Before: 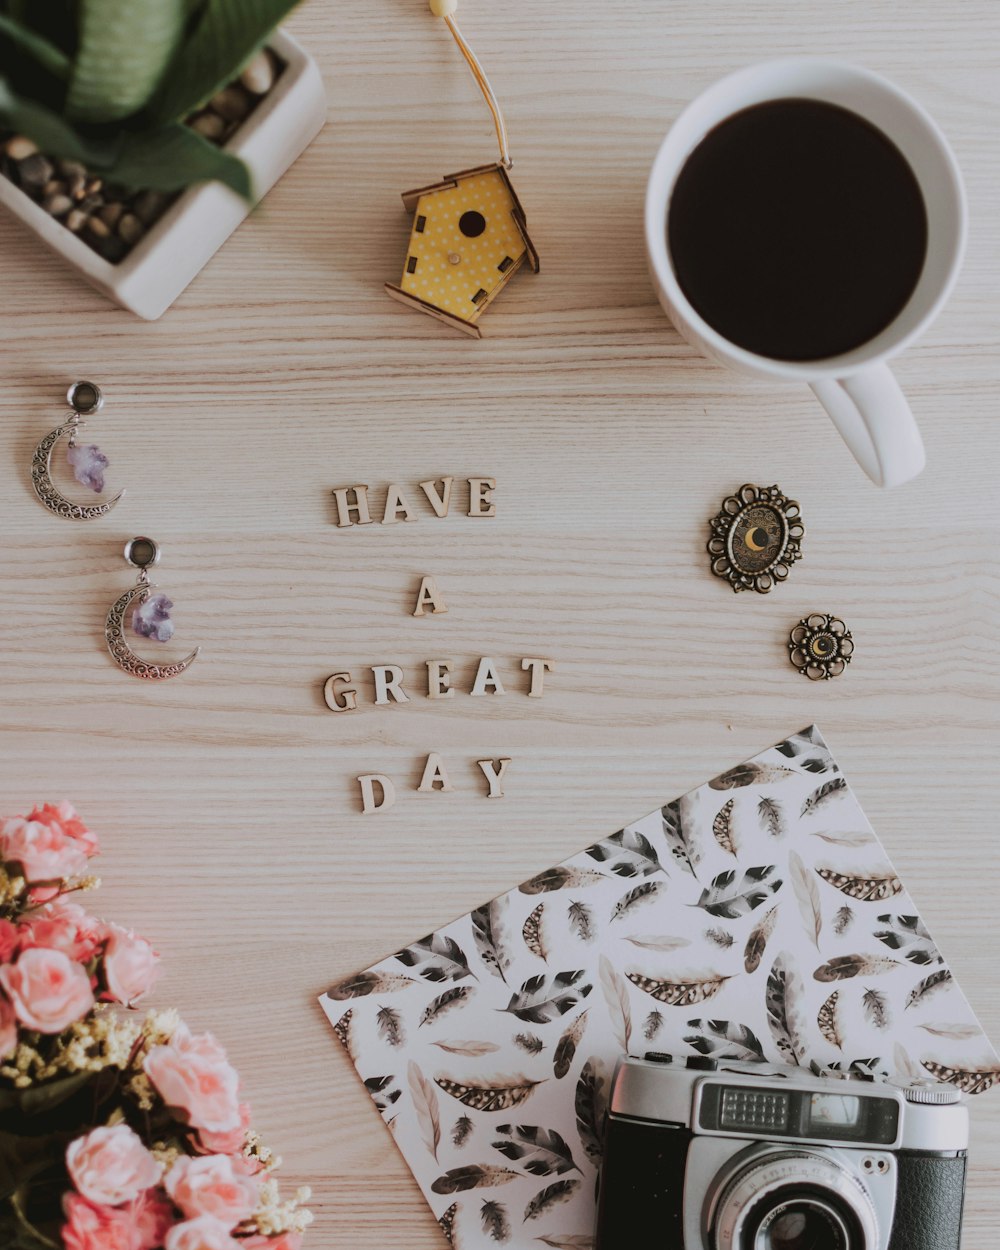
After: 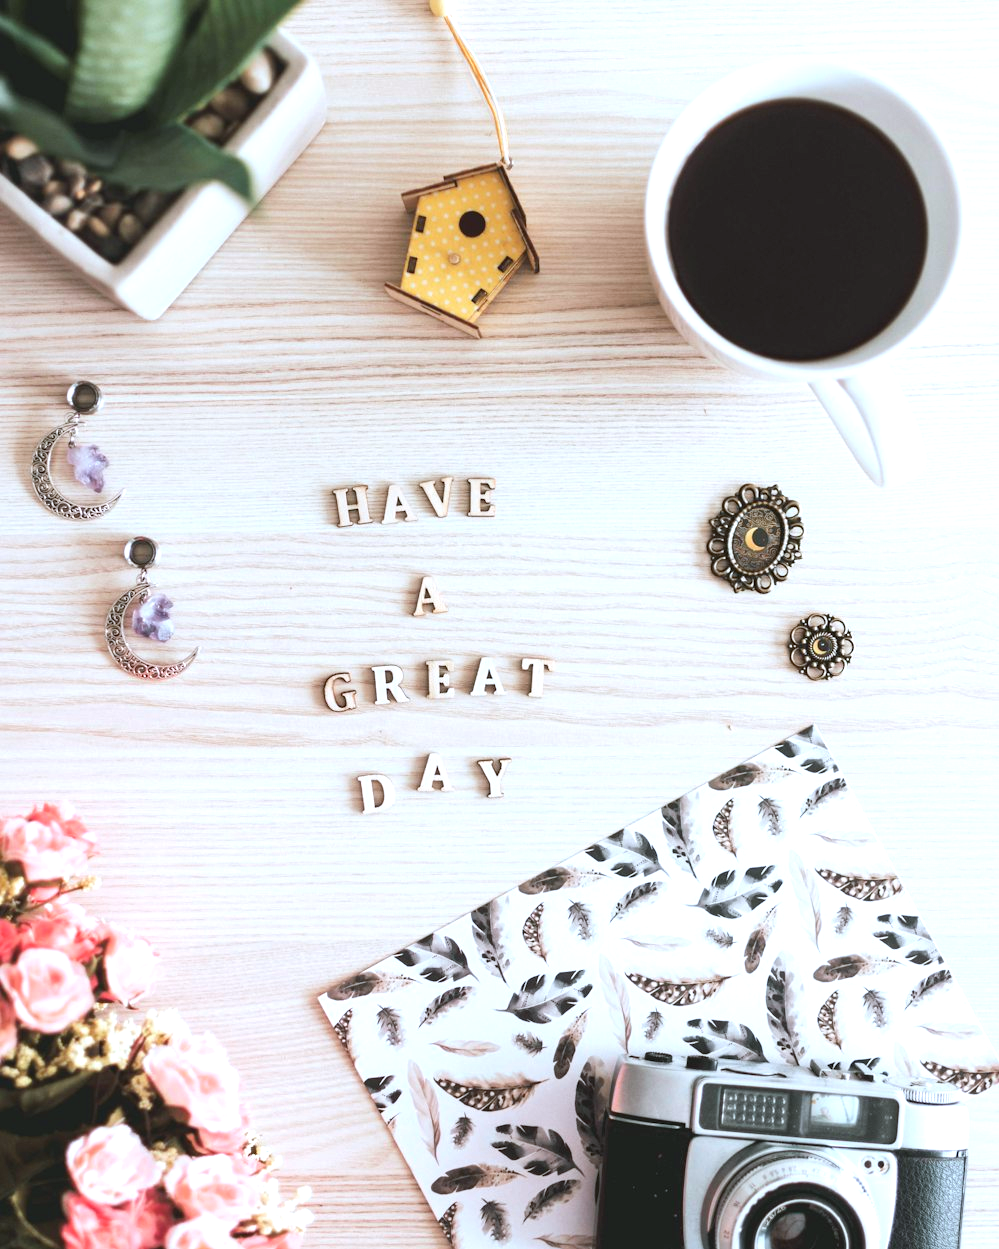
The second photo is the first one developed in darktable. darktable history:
exposure: black level correction 0, exposure 1.193 EV, compensate exposure bias true, compensate highlight preservation false
color calibration: illuminant custom, x 0.368, y 0.373, temperature 4334.08 K, saturation algorithm version 1 (2020)
crop and rotate: left 0.094%, bottom 0.004%
